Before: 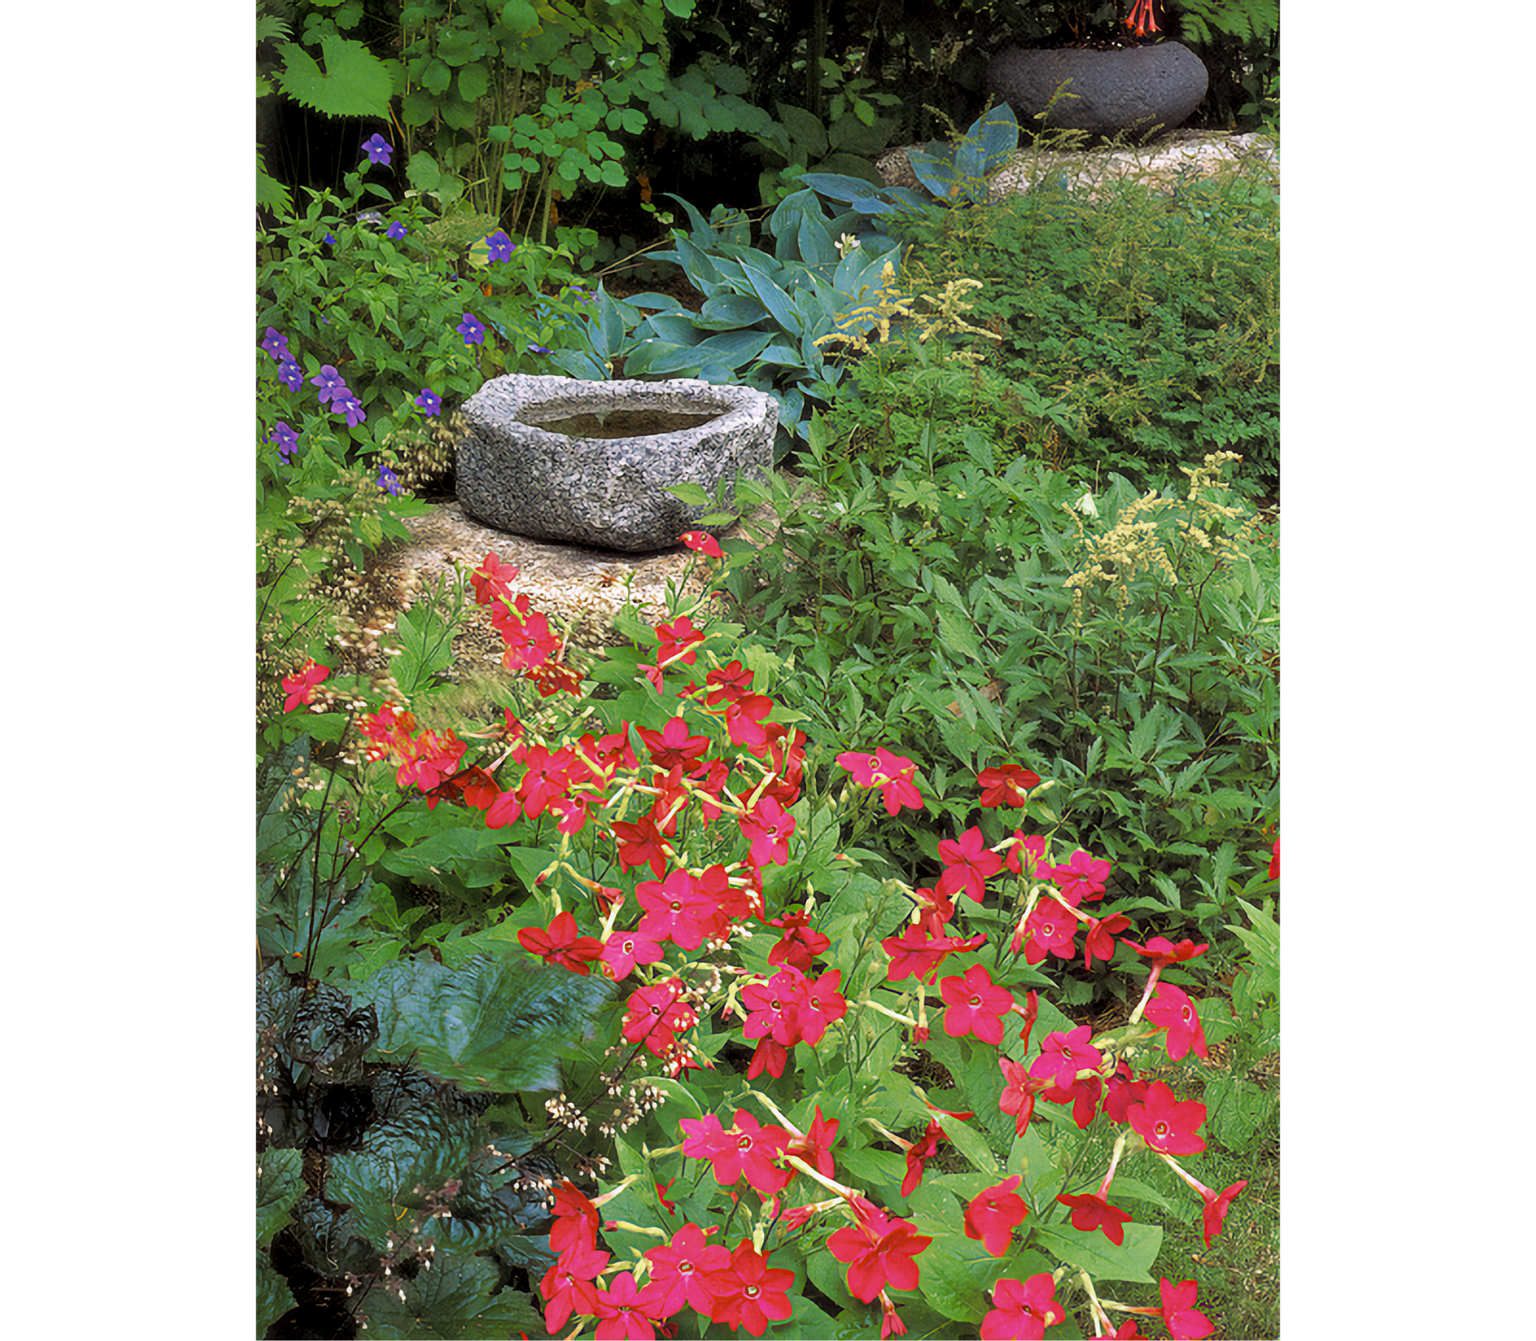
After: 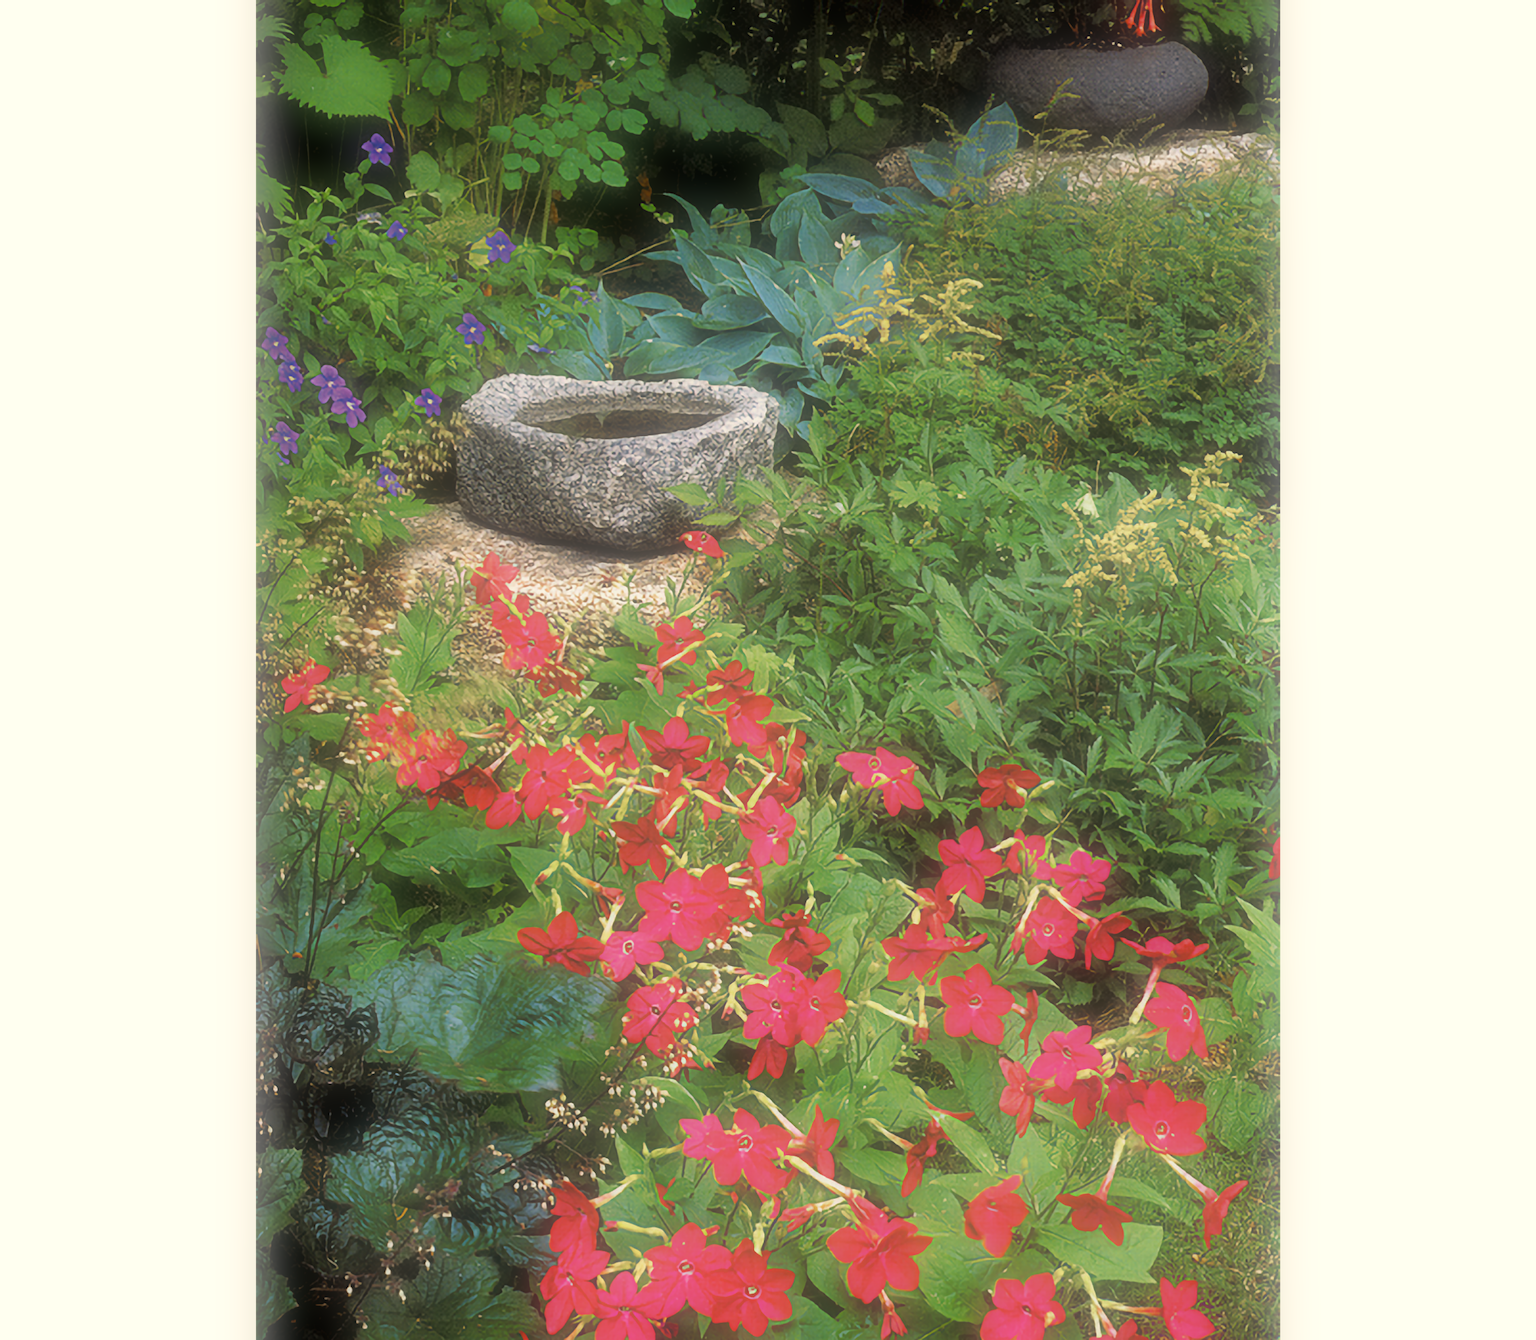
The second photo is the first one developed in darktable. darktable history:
white balance: red 1.029, blue 0.92
soften: size 60.24%, saturation 65.46%, brightness 0.506 EV, mix 25.7%
